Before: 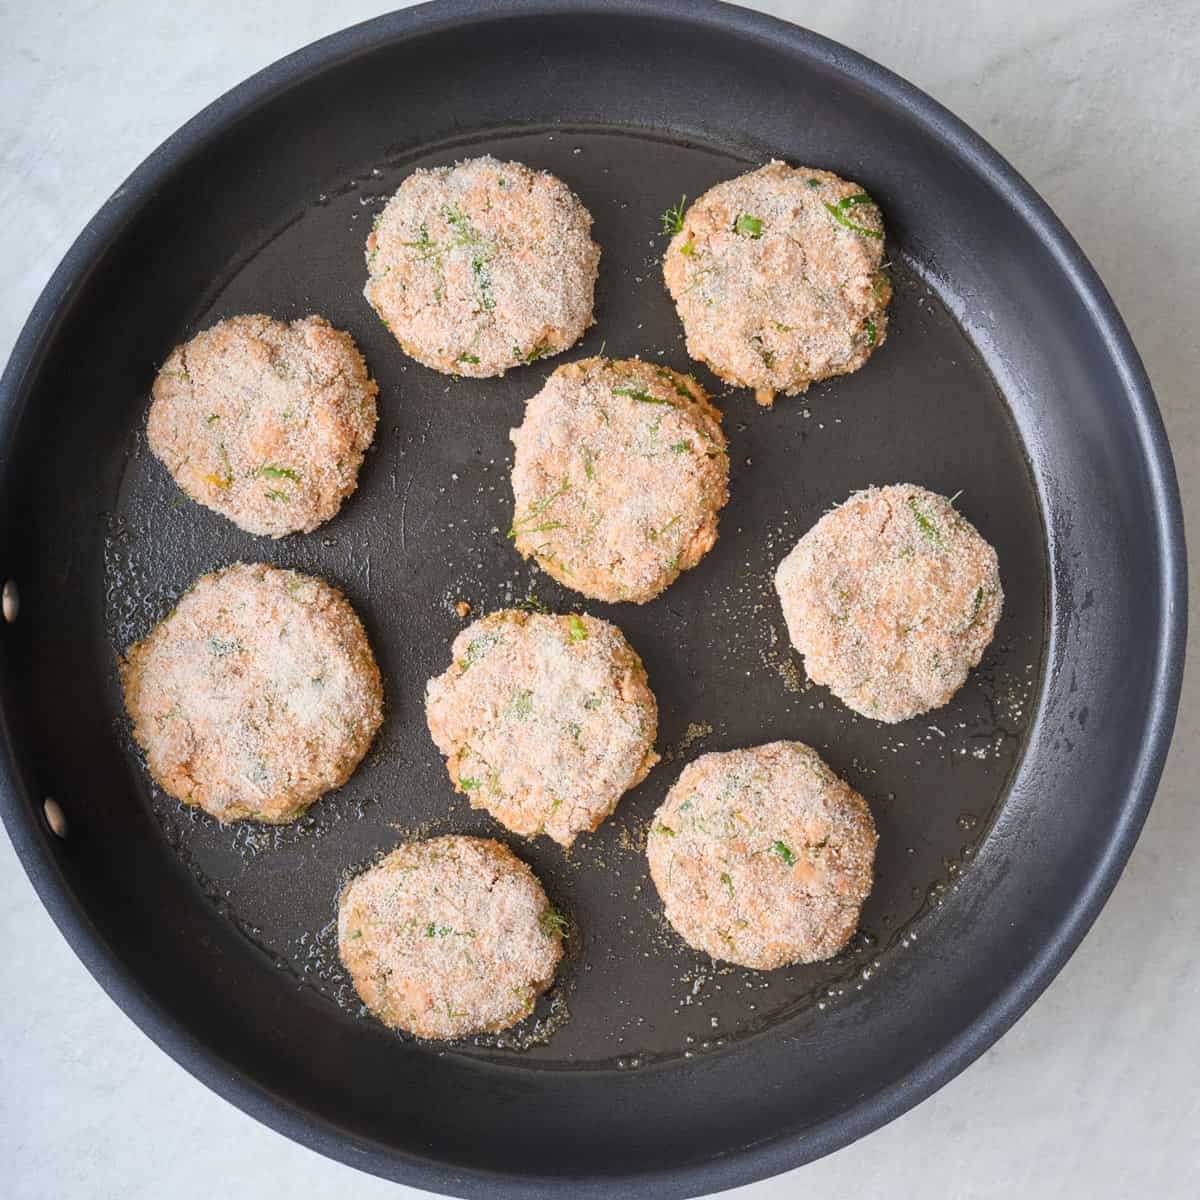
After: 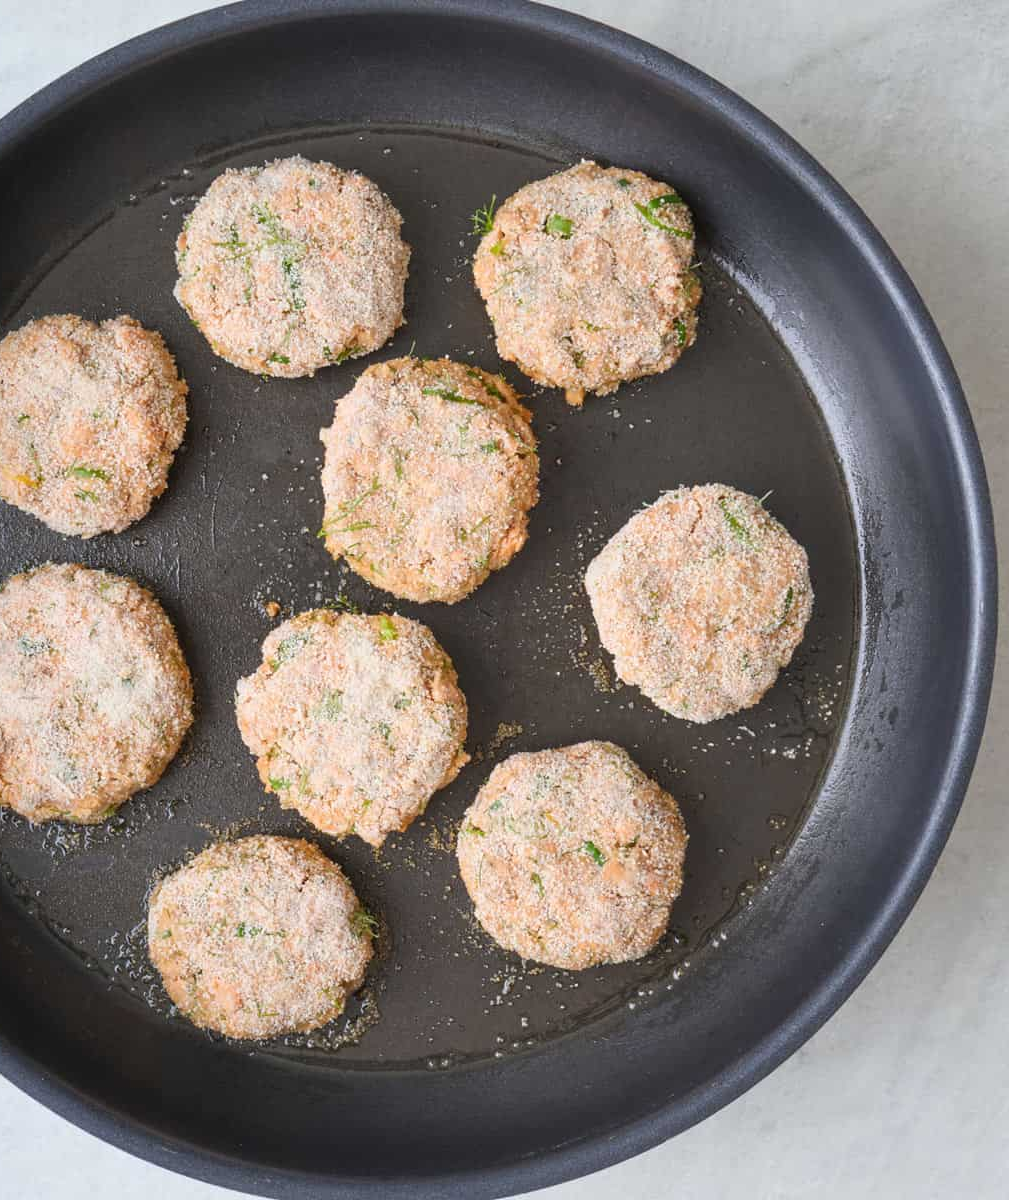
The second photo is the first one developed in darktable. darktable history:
crop: left 15.862%
